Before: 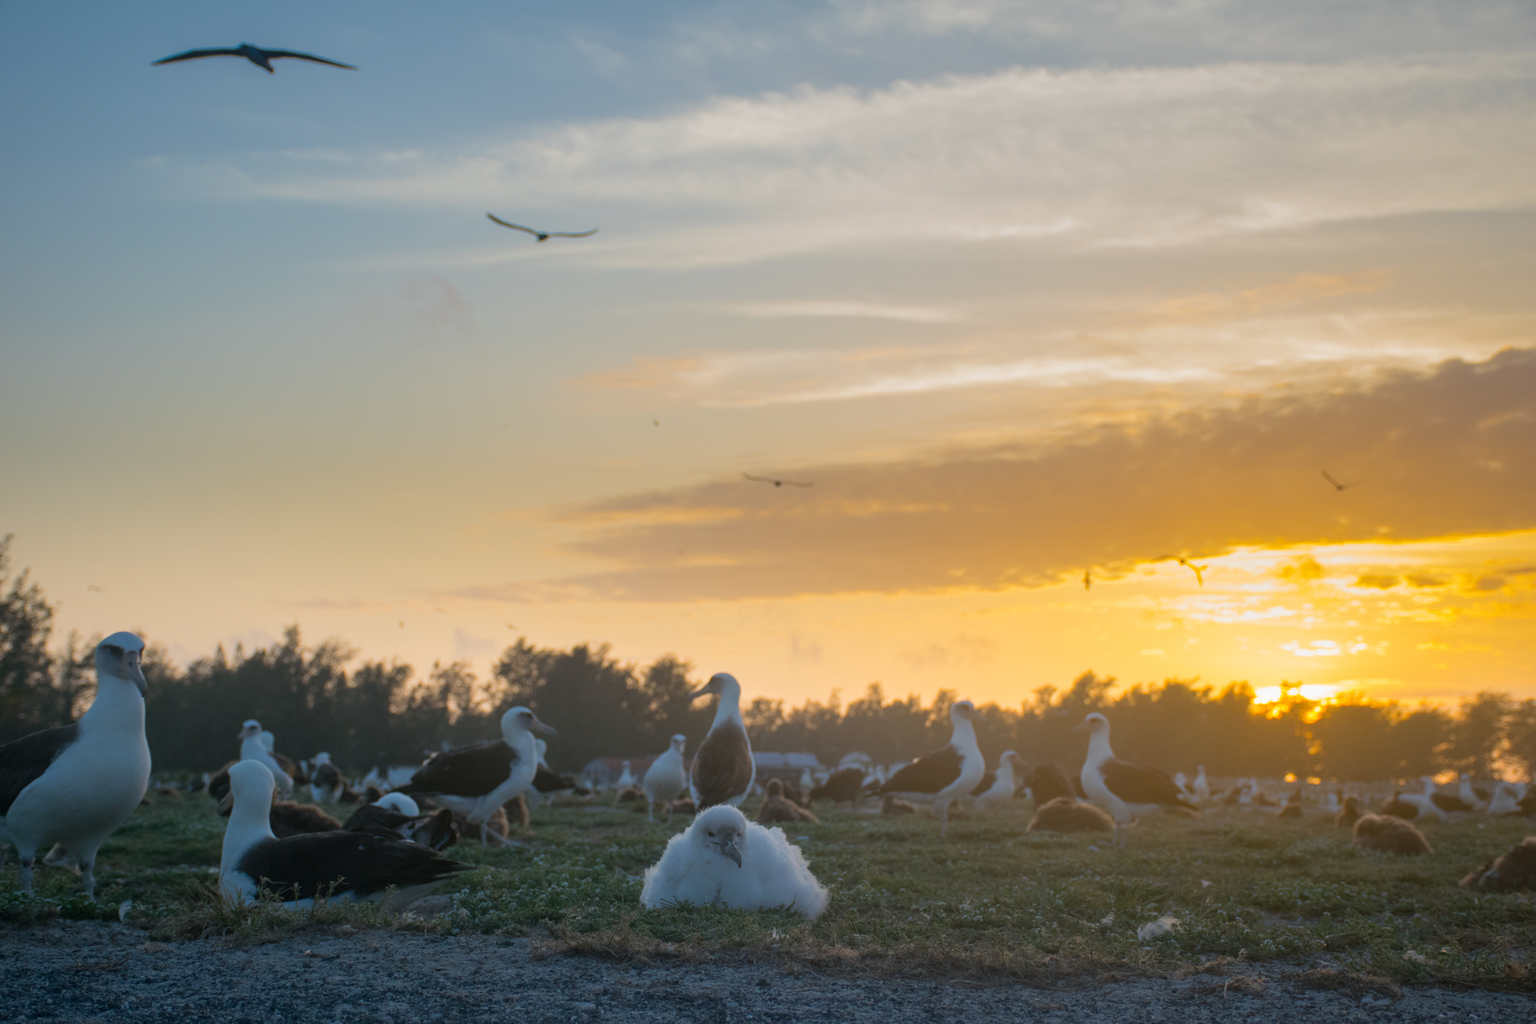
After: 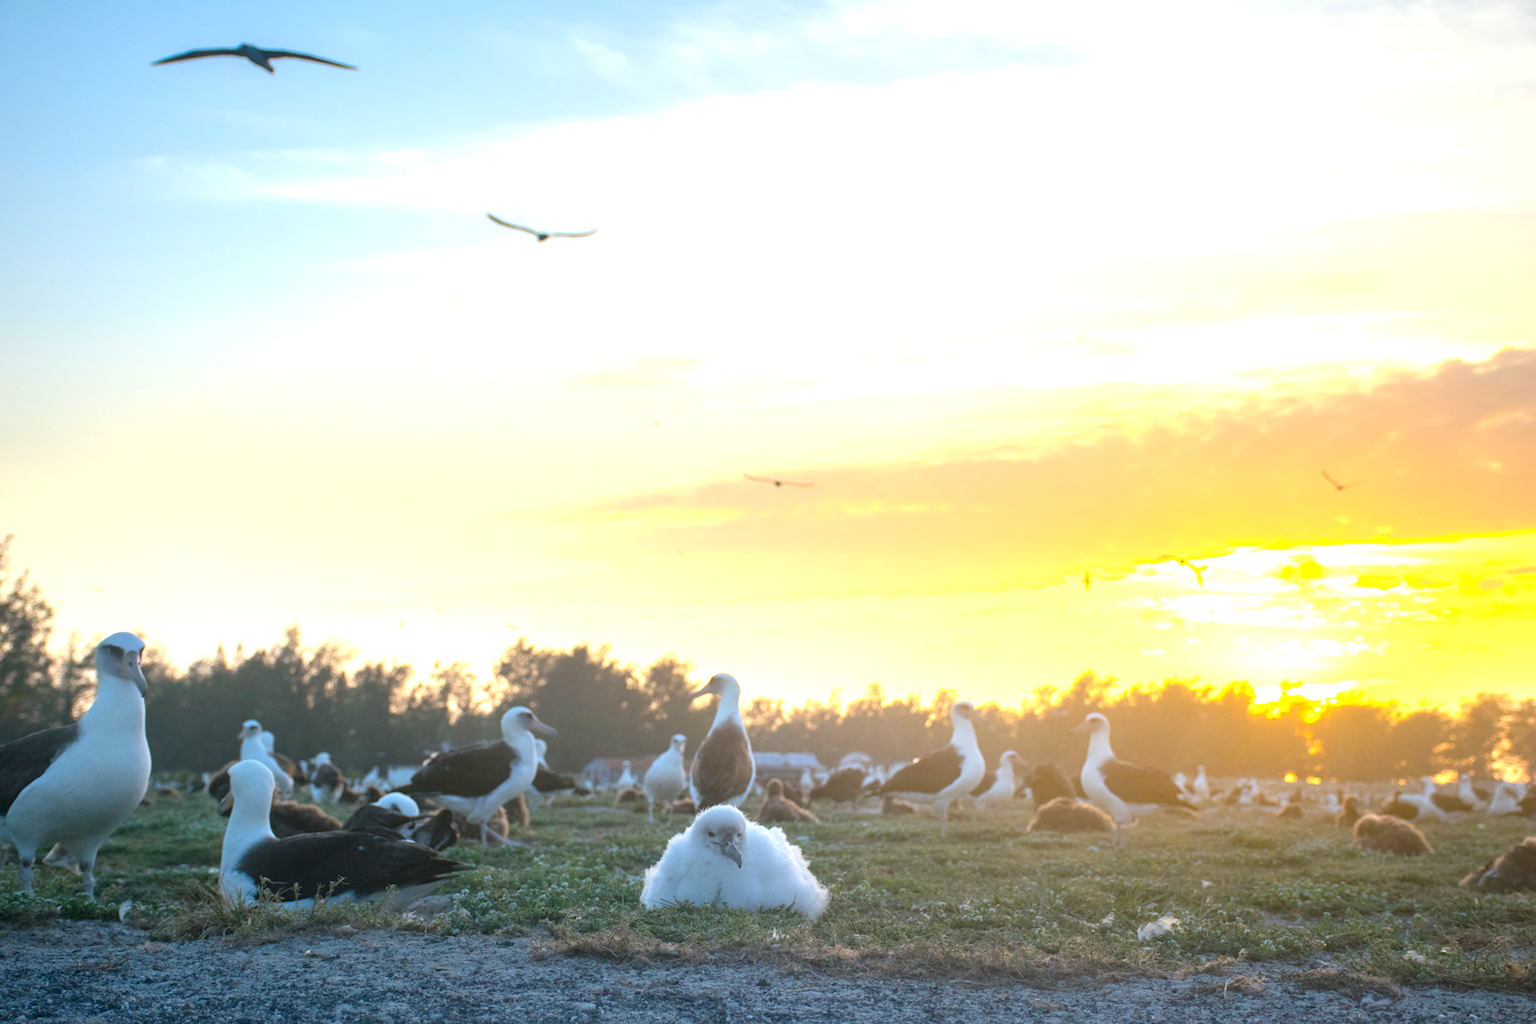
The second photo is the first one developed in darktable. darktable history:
exposure: exposure 1.516 EV, compensate exposure bias true, compensate highlight preservation false
